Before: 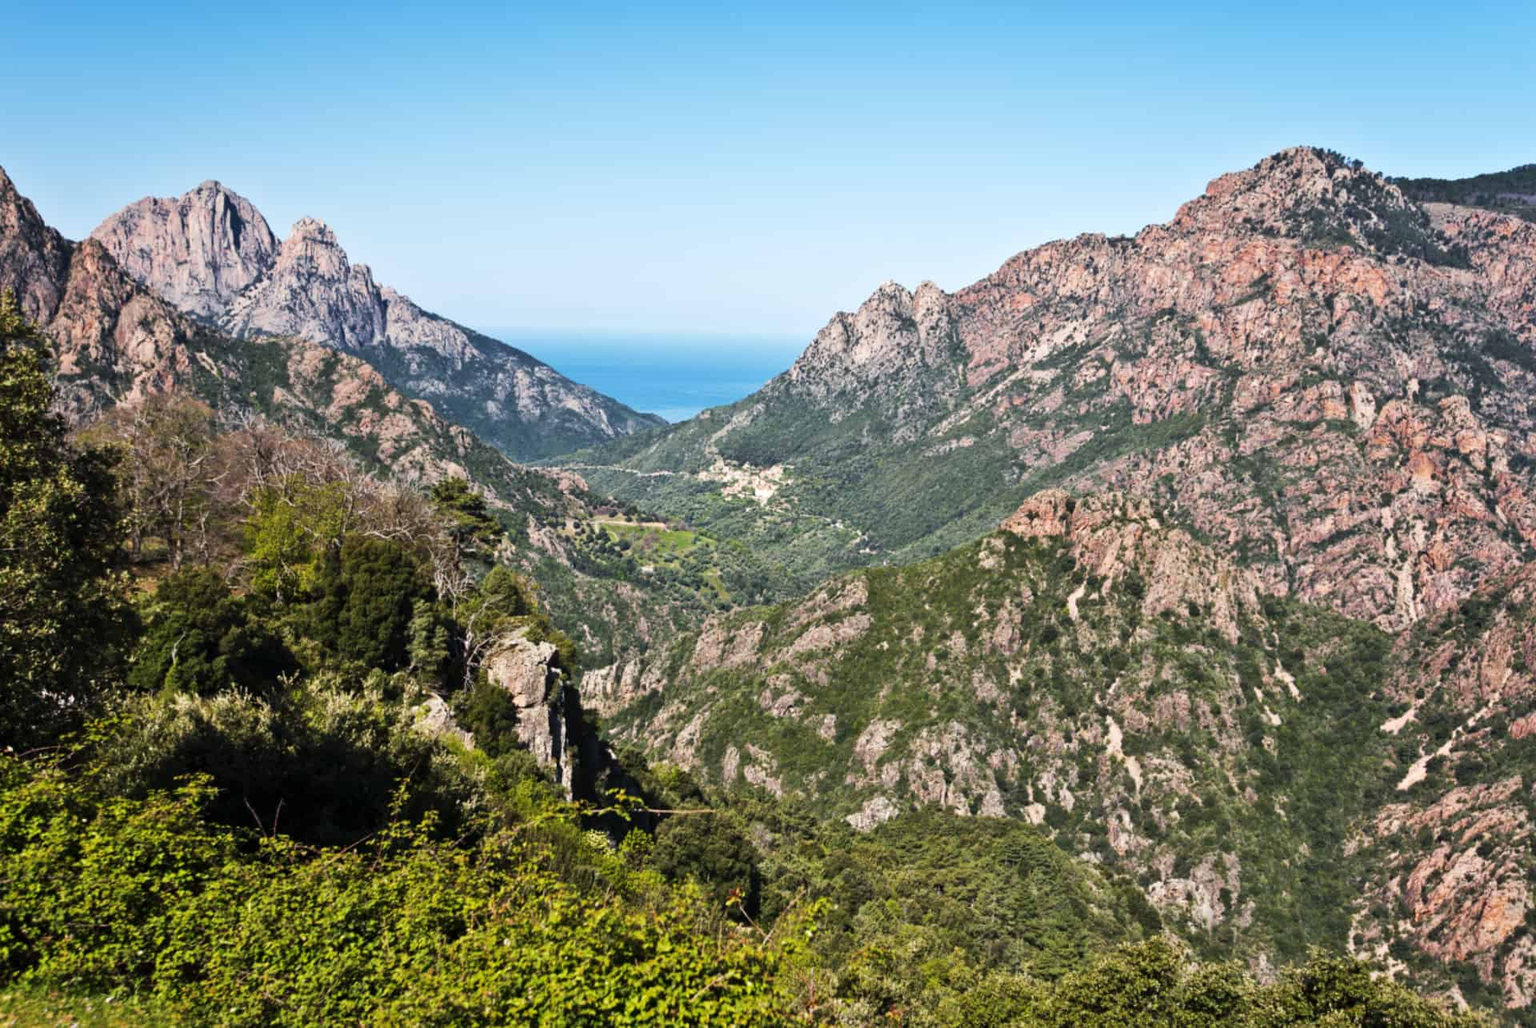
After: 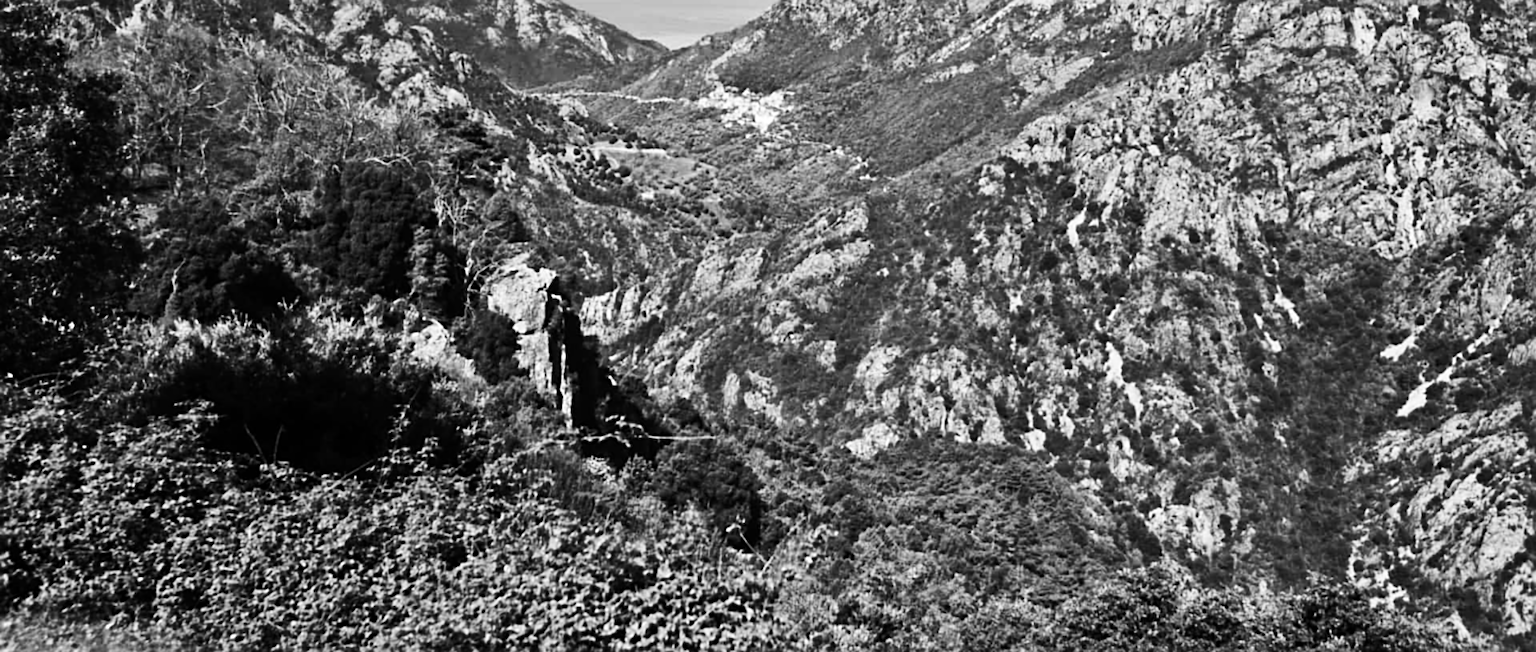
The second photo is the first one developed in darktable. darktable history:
crop and rotate: top 36.435%
lowpass: radius 0.76, contrast 1.56, saturation 0, unbound 0
sharpen: on, module defaults
